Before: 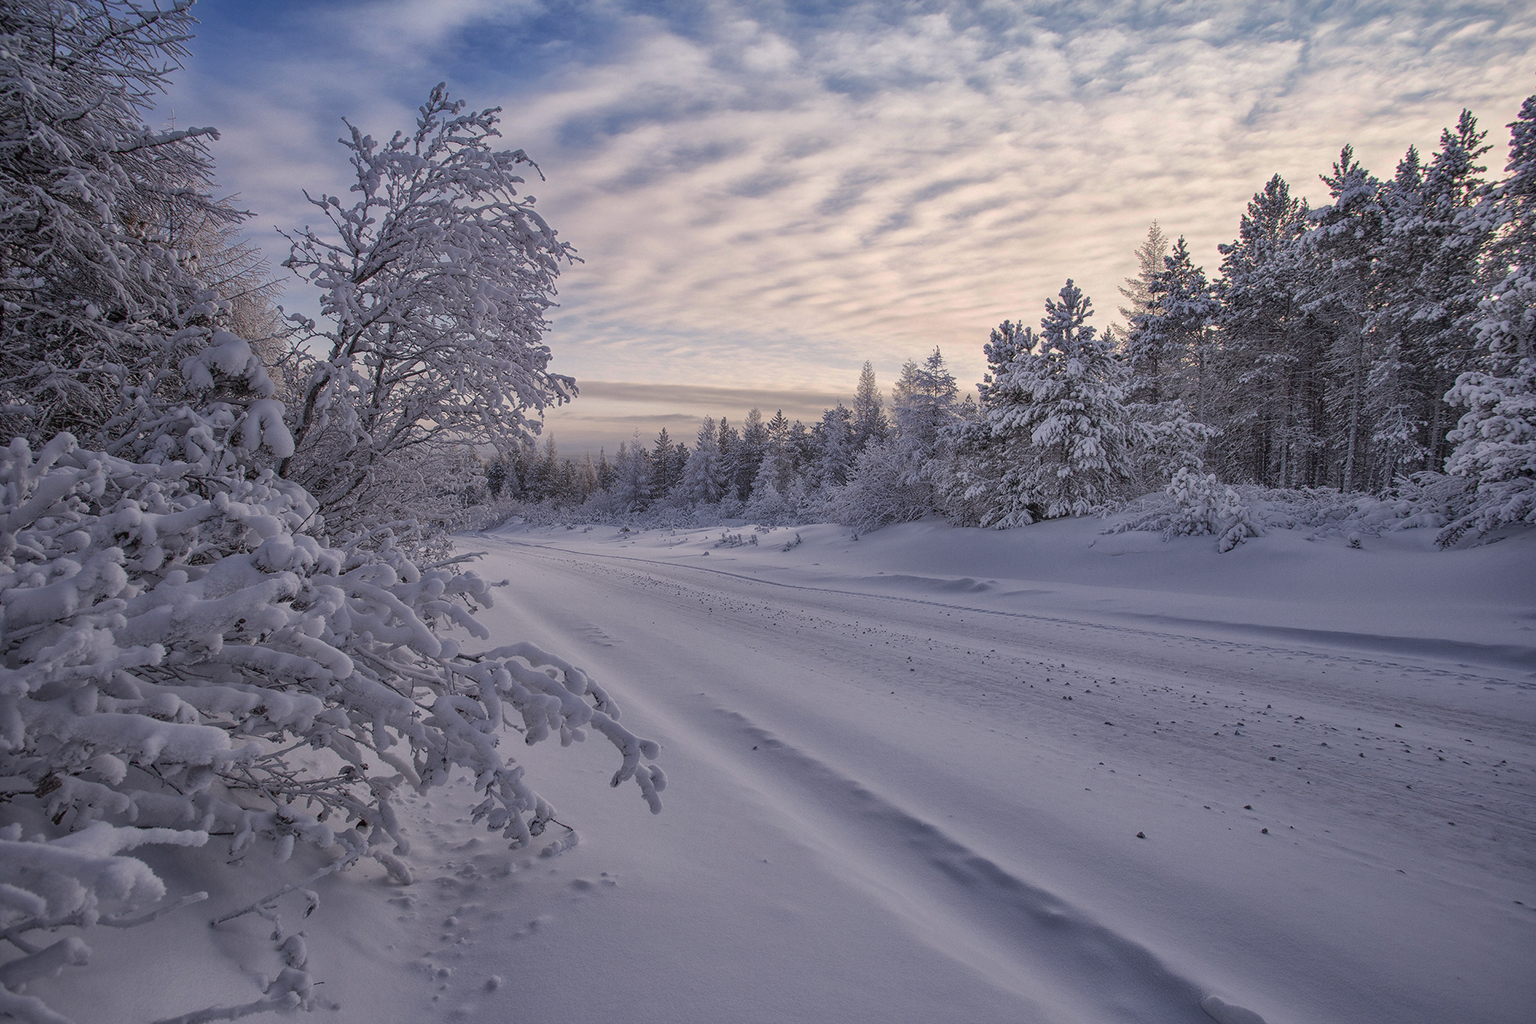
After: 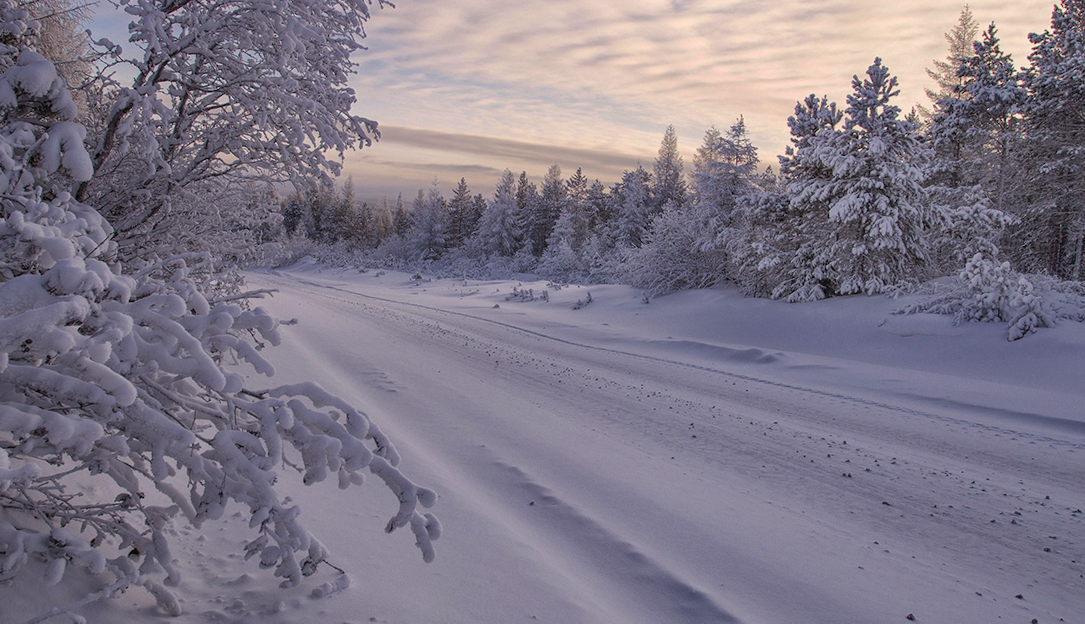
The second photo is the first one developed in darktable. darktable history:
crop and rotate: angle -3.95°, left 9.848%, top 21.133%, right 12.356%, bottom 11.769%
color balance rgb: power › chroma 0.242%, power › hue 61.89°, perceptual saturation grading › global saturation 30.394%, global vibrance 5.043%, contrast 2.719%
